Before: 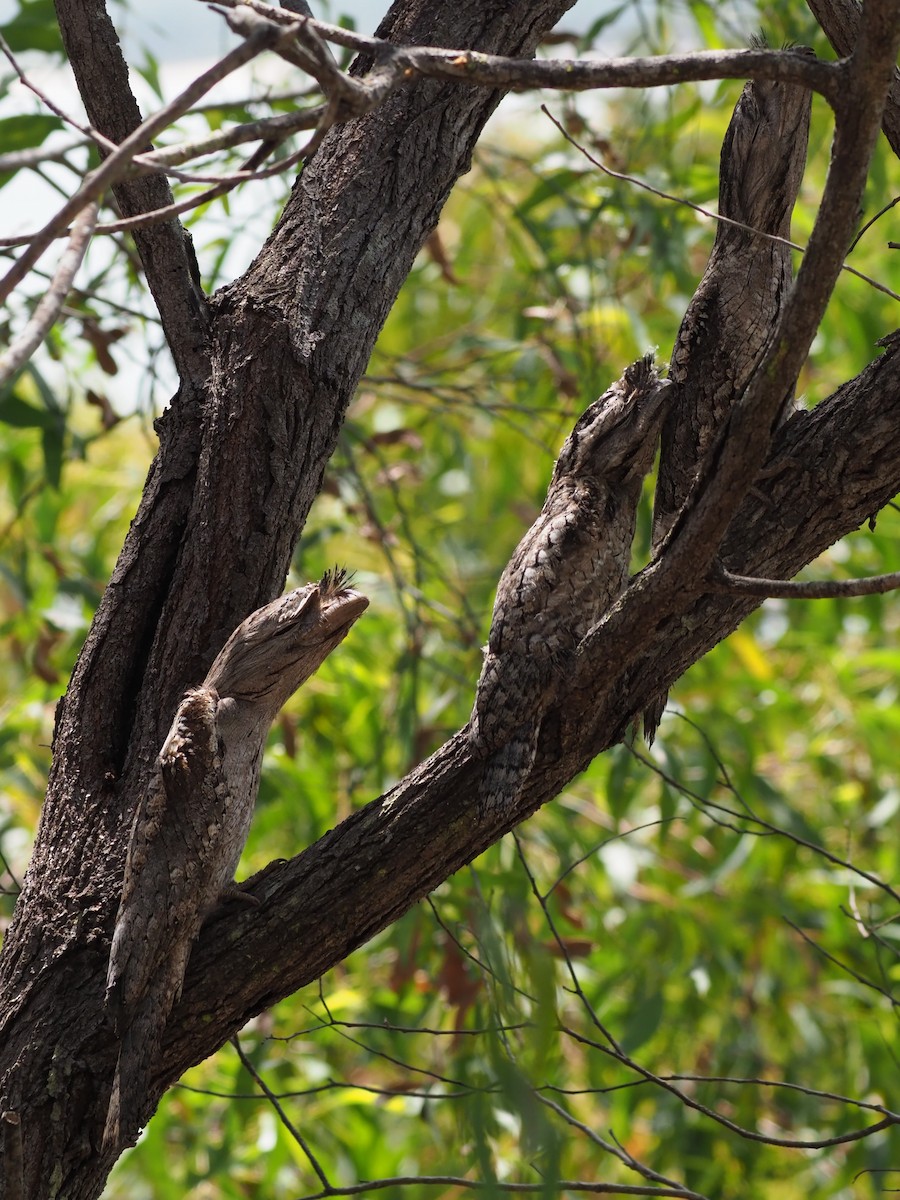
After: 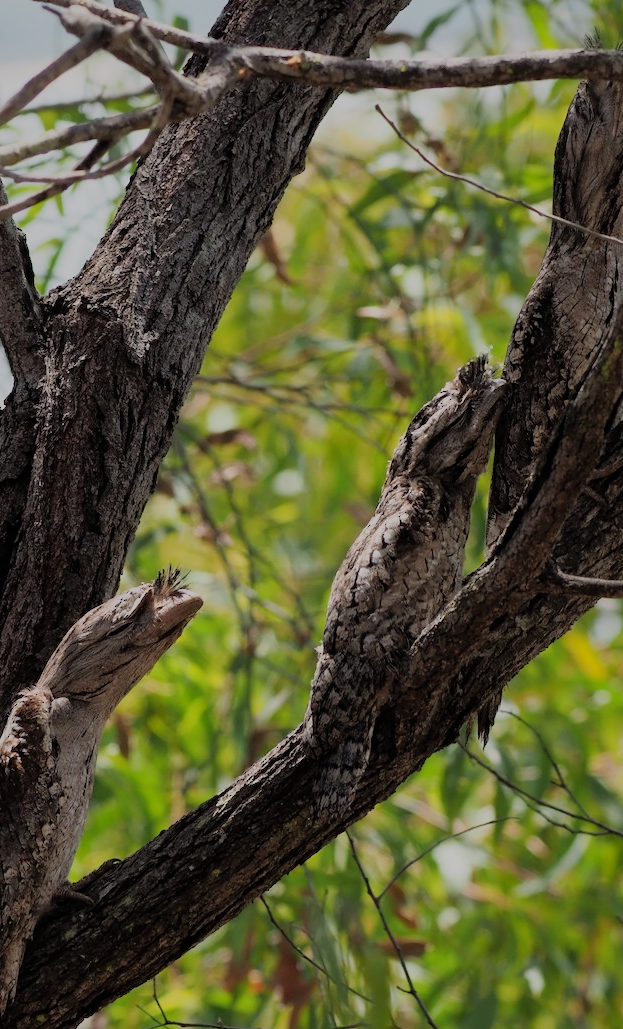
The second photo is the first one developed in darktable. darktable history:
filmic rgb: black relative exposure -7.08 EV, white relative exposure 5.37 EV, hardness 3.02
crop: left 18.542%, right 12.128%, bottom 14.169%
shadows and highlights: on, module defaults
